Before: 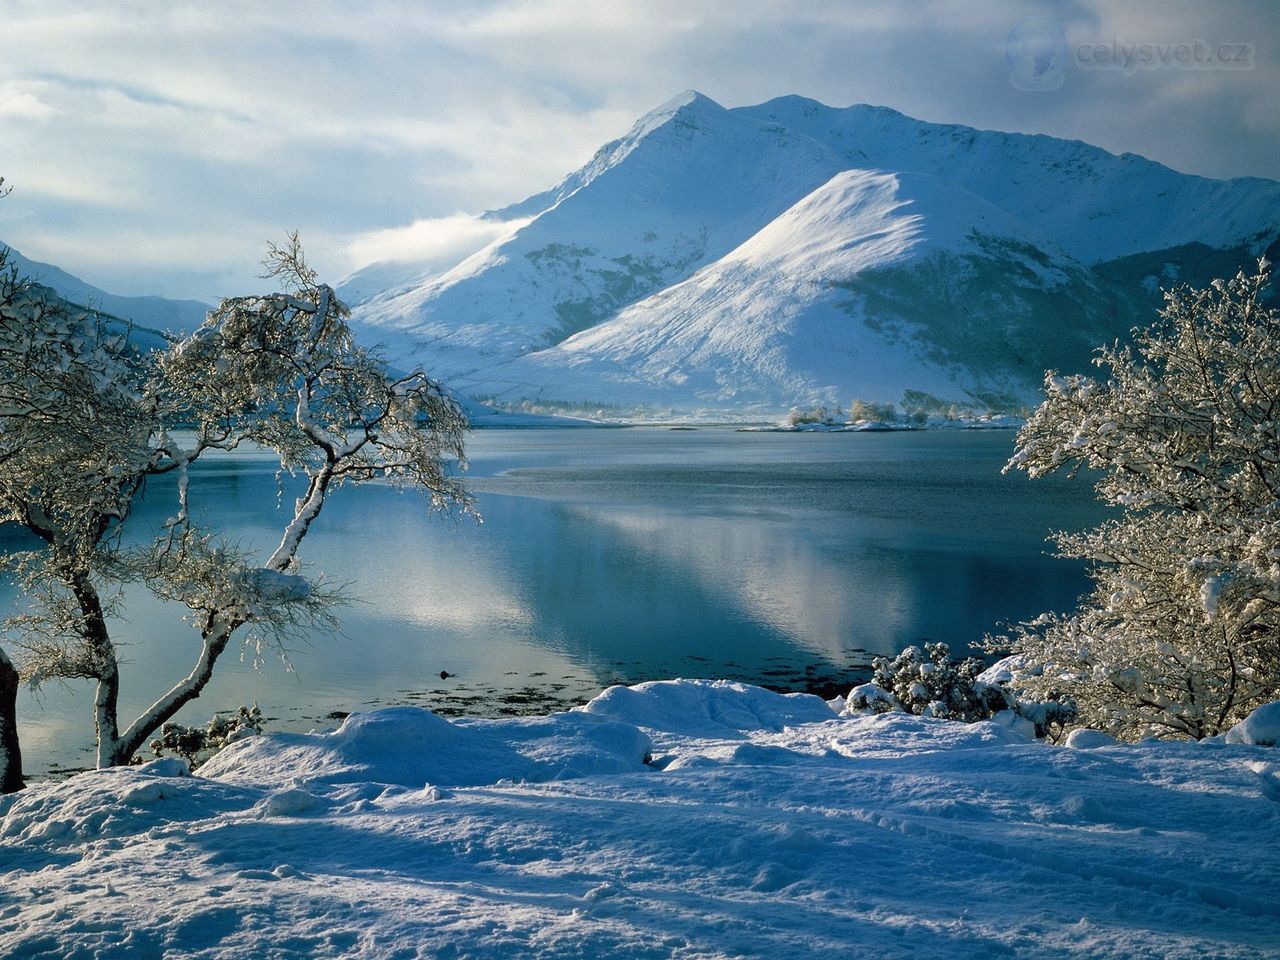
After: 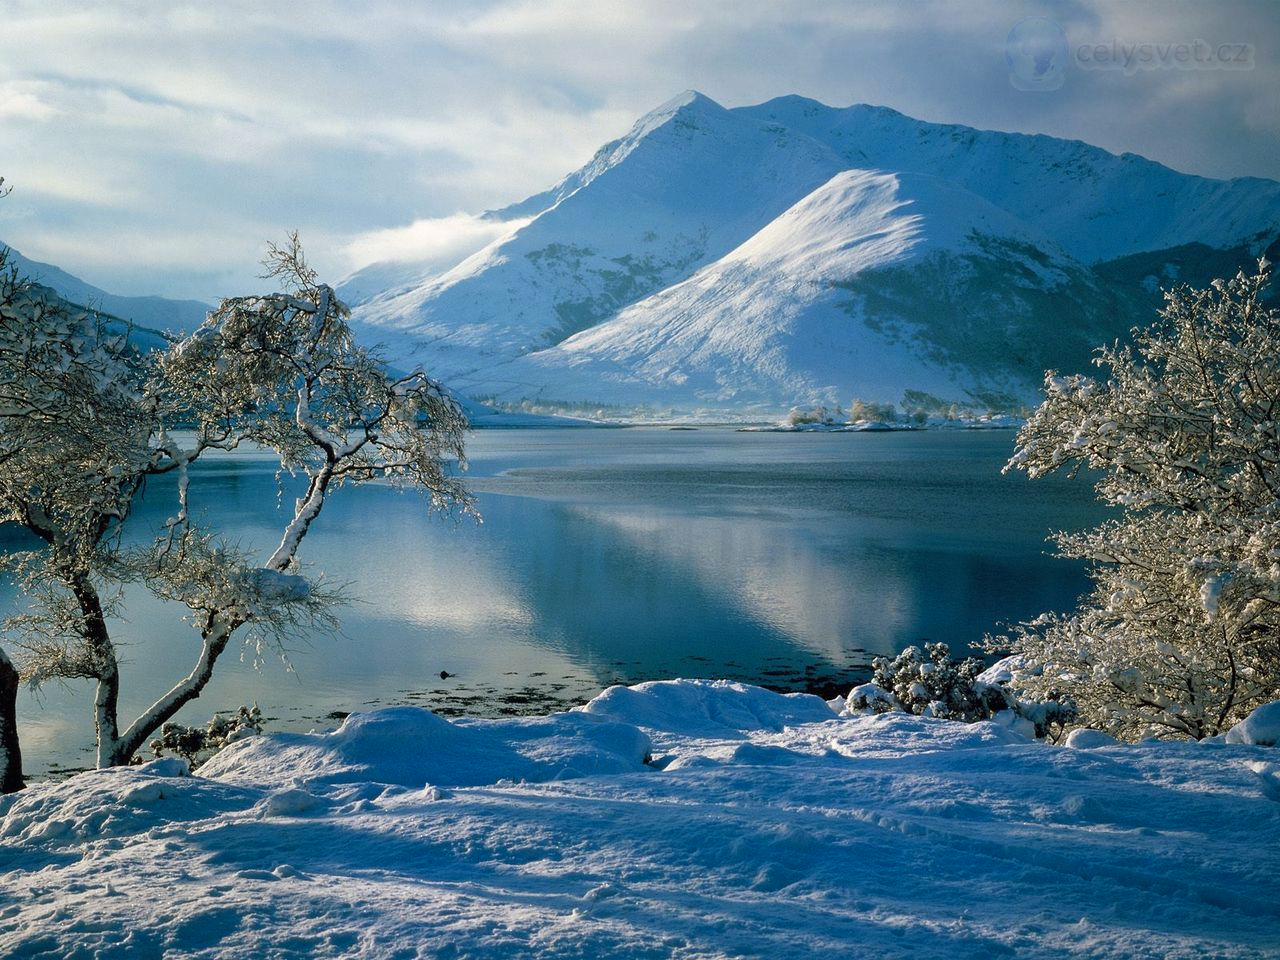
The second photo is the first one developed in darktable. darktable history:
vibrance: vibrance 50%
color balance rgb: on, module defaults
